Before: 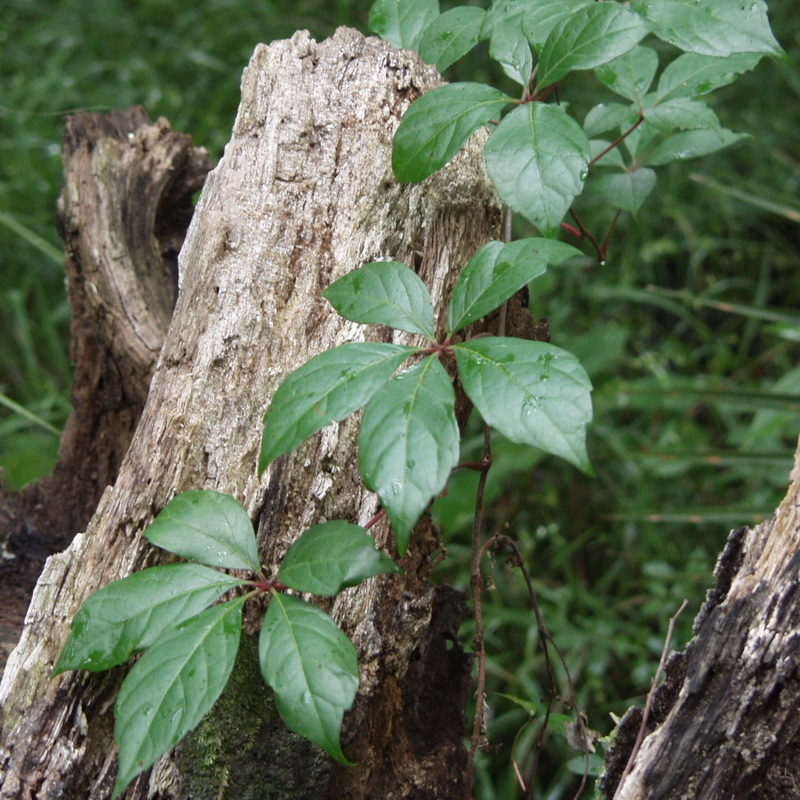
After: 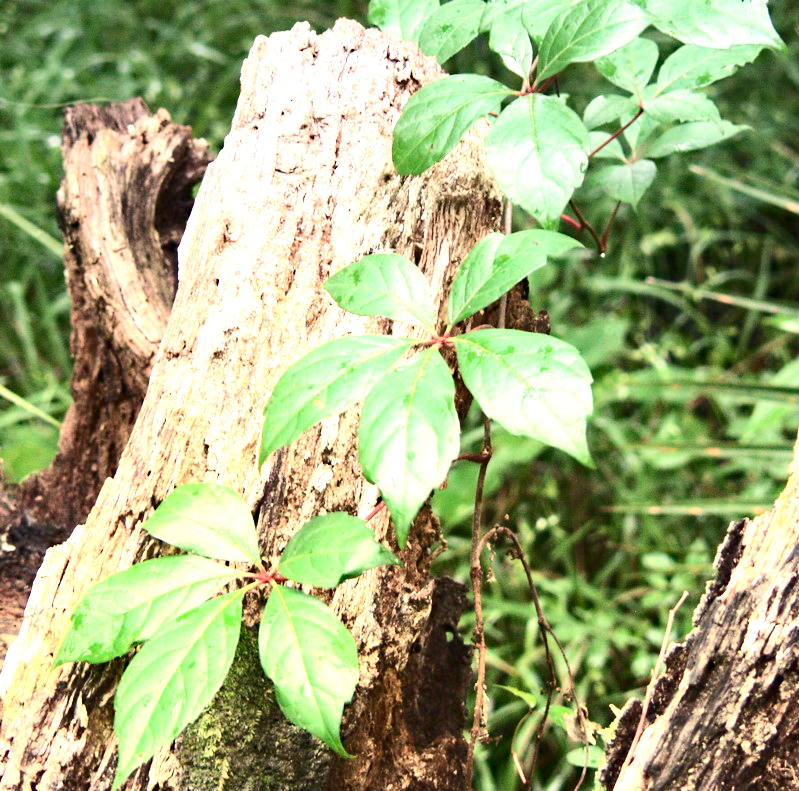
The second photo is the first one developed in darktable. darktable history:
white balance: red 1.138, green 0.996, blue 0.812
crop: top 1.049%, right 0.001%
graduated density: hue 238.83°, saturation 50%
exposure: exposure 2.207 EV, compensate highlight preservation false
haze removal: compatibility mode true, adaptive false
contrast brightness saturation: contrast 0.28
